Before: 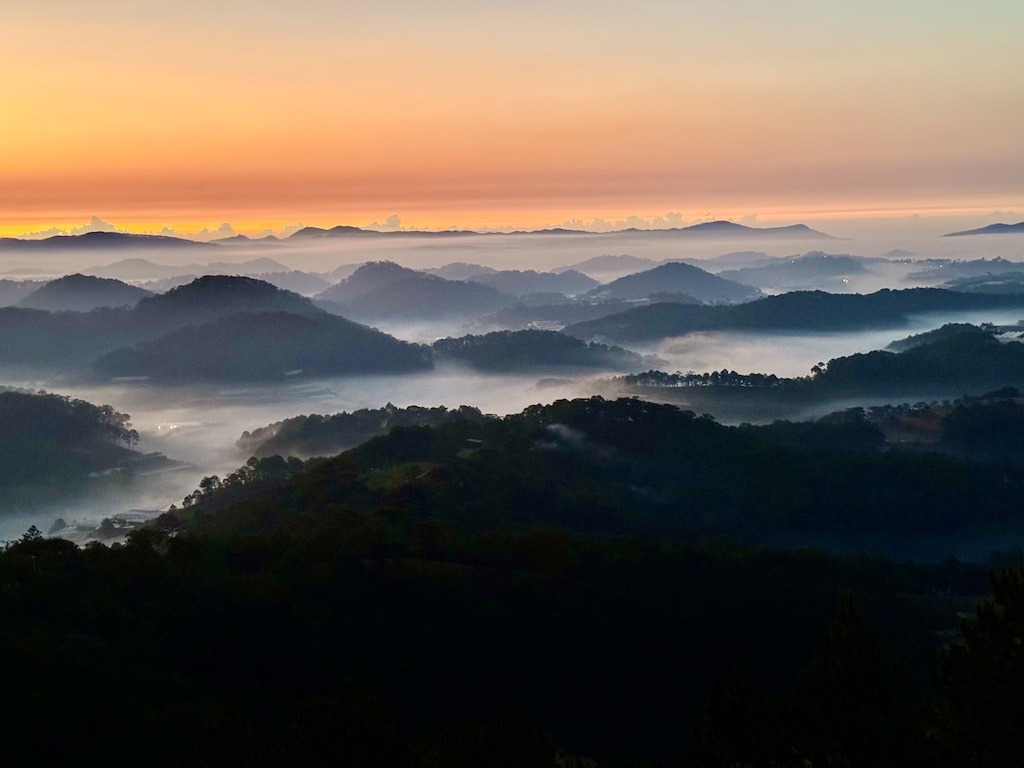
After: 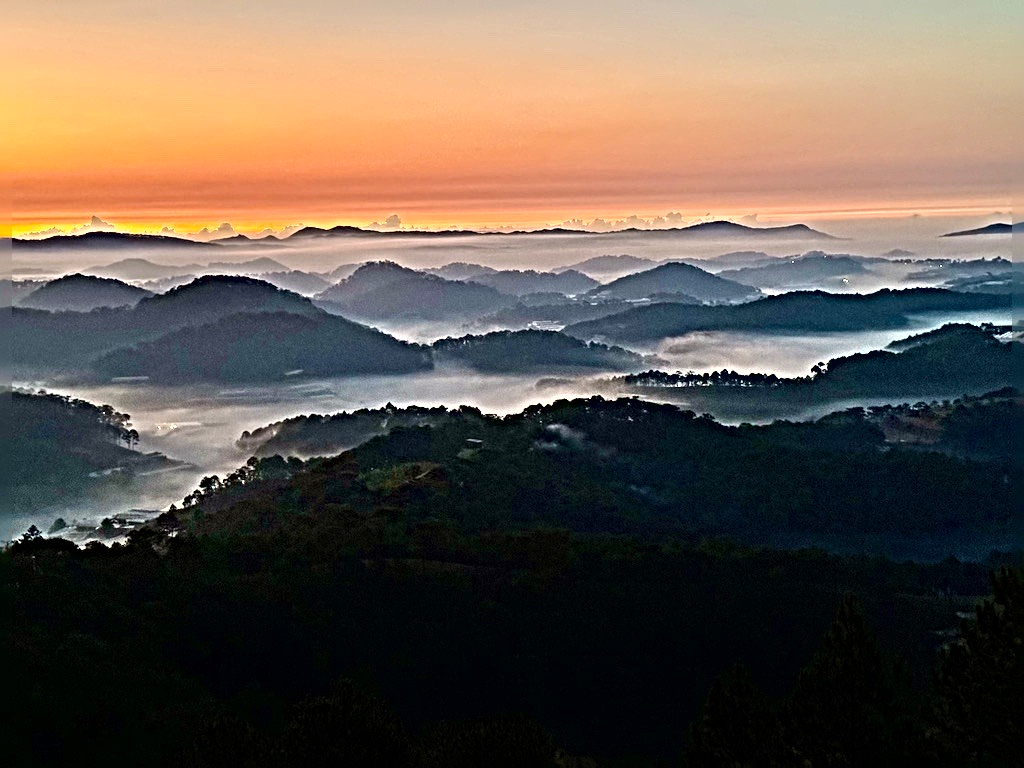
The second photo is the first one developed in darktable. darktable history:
sharpen: radius 6.279, amount 1.801, threshold 0.19
shadows and highlights: shadows 19.94, highlights -20.72, soften with gaussian
